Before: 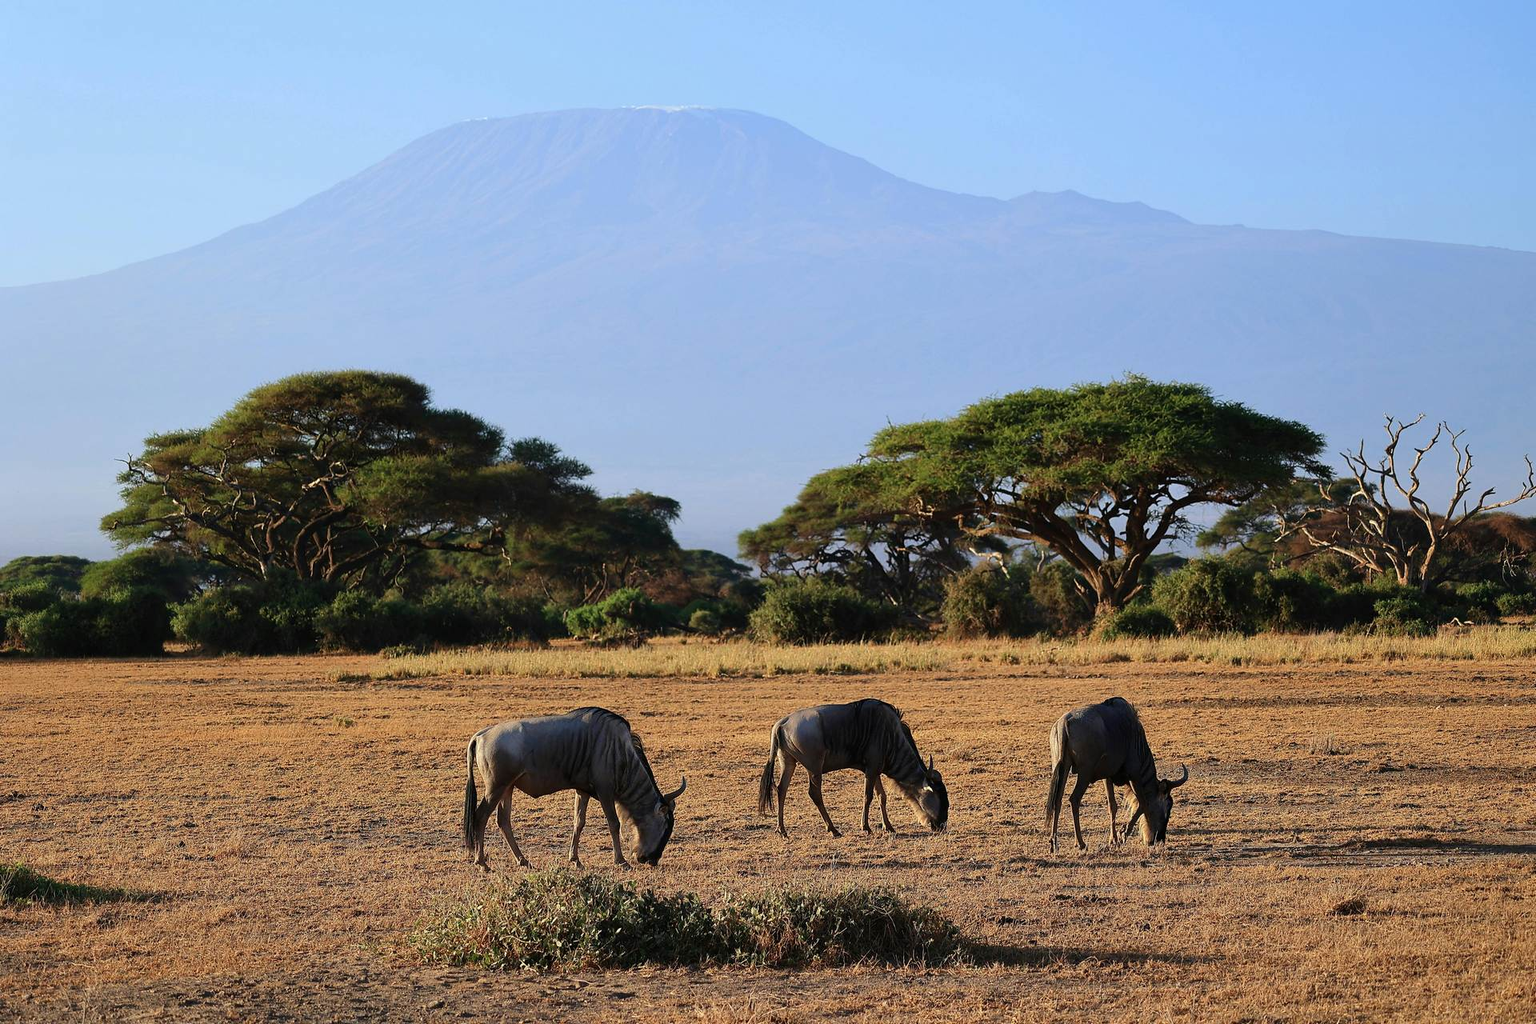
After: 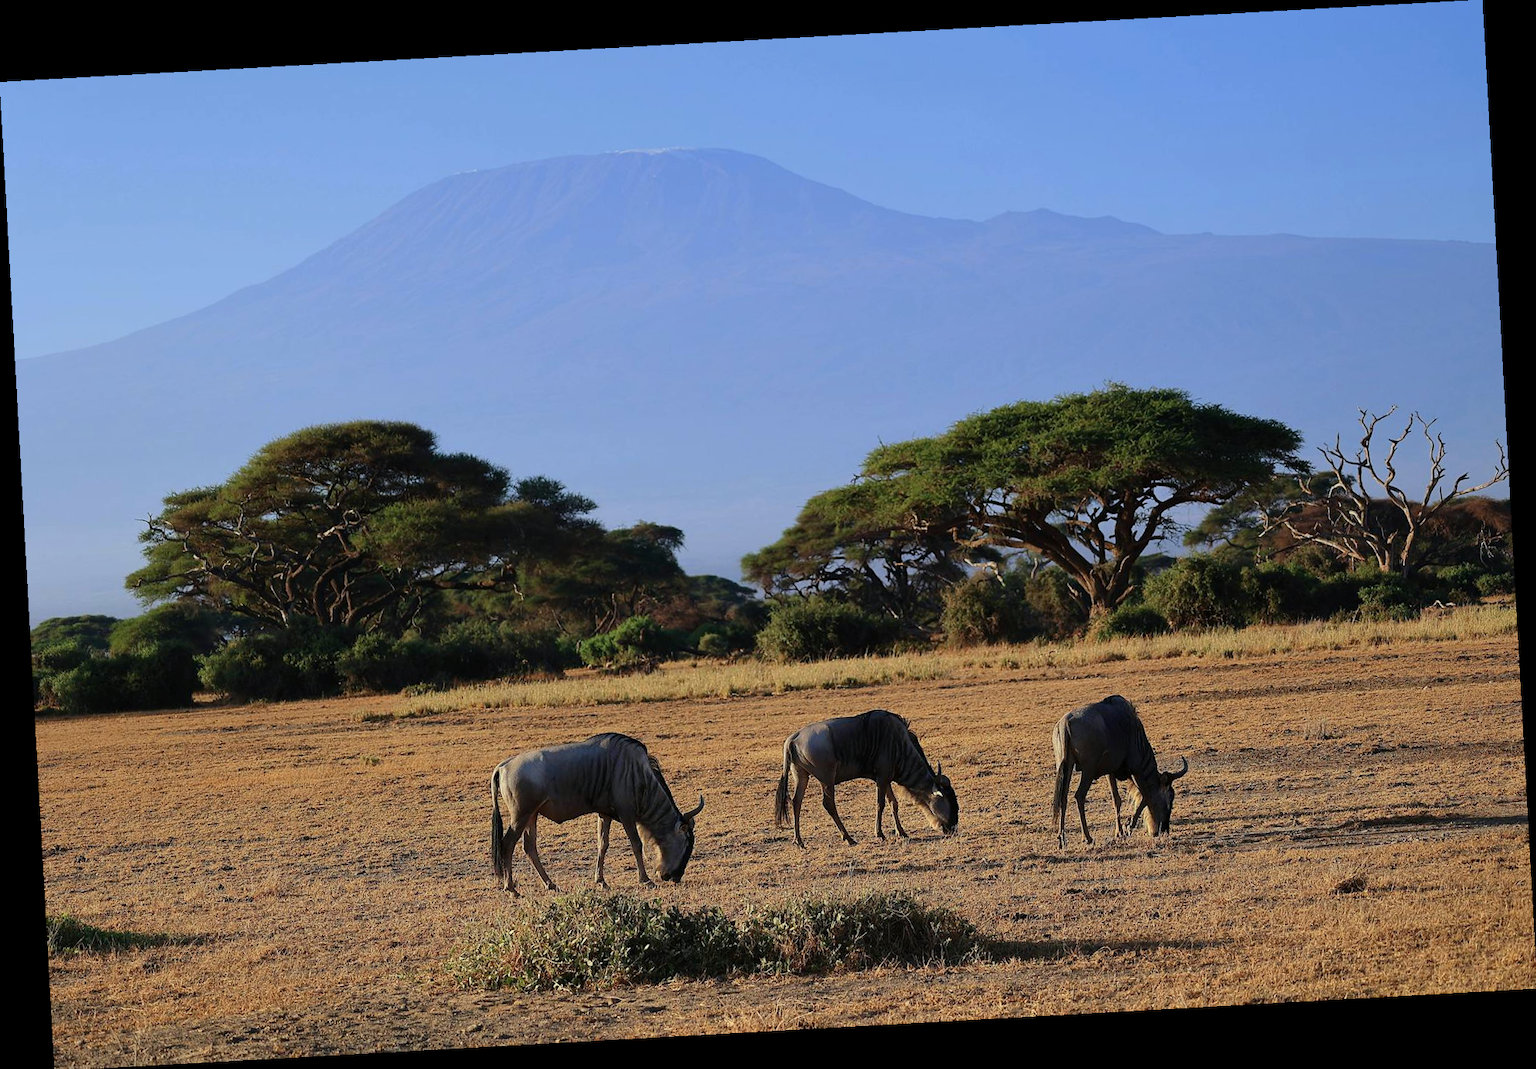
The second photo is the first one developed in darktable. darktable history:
rotate and perspective: rotation -3.18°, automatic cropping off
graduated density: hue 238.83°, saturation 50%
color correction: highlights a* -2.68, highlights b* 2.57
